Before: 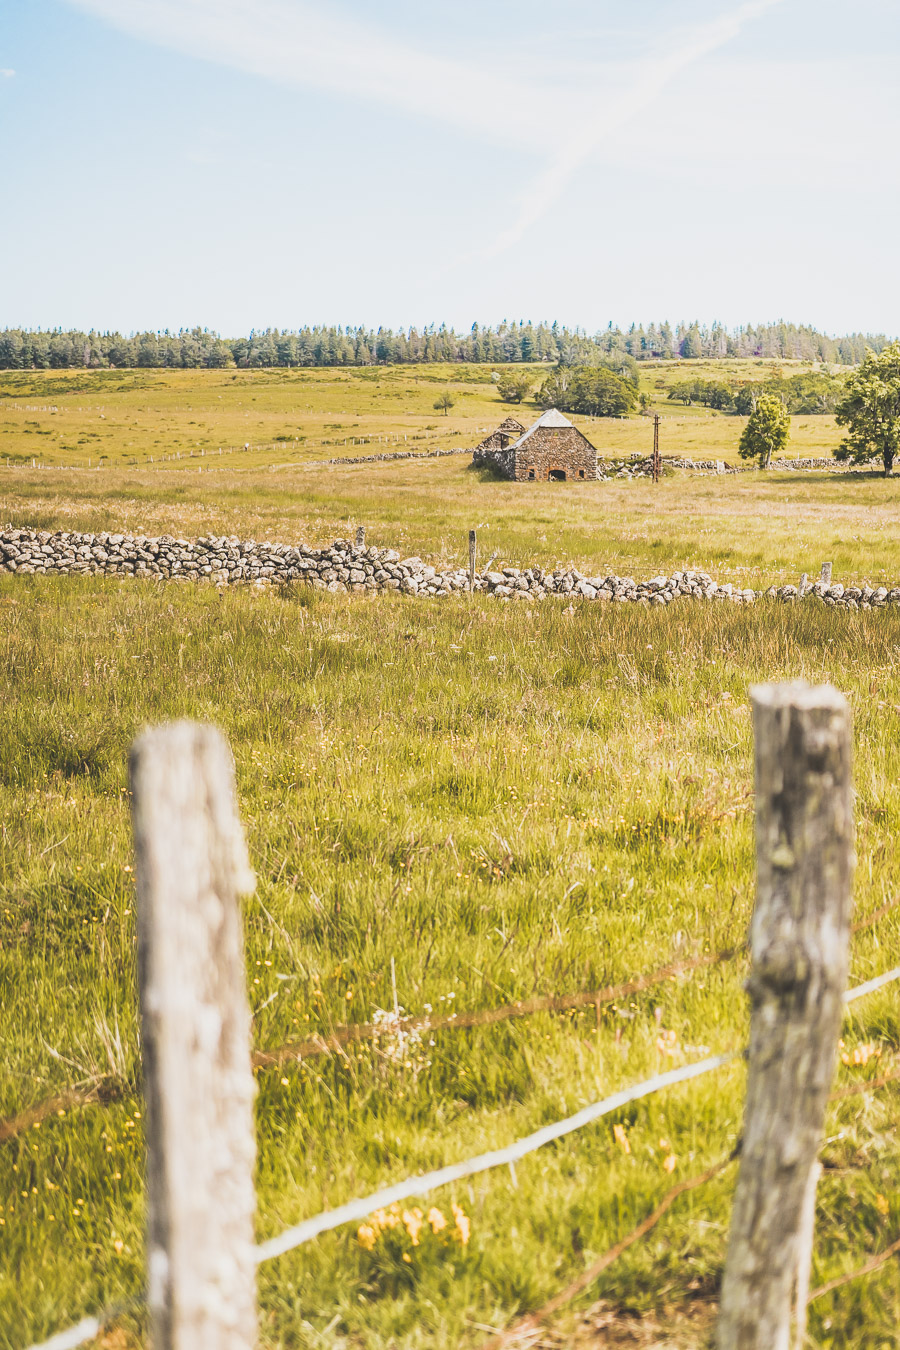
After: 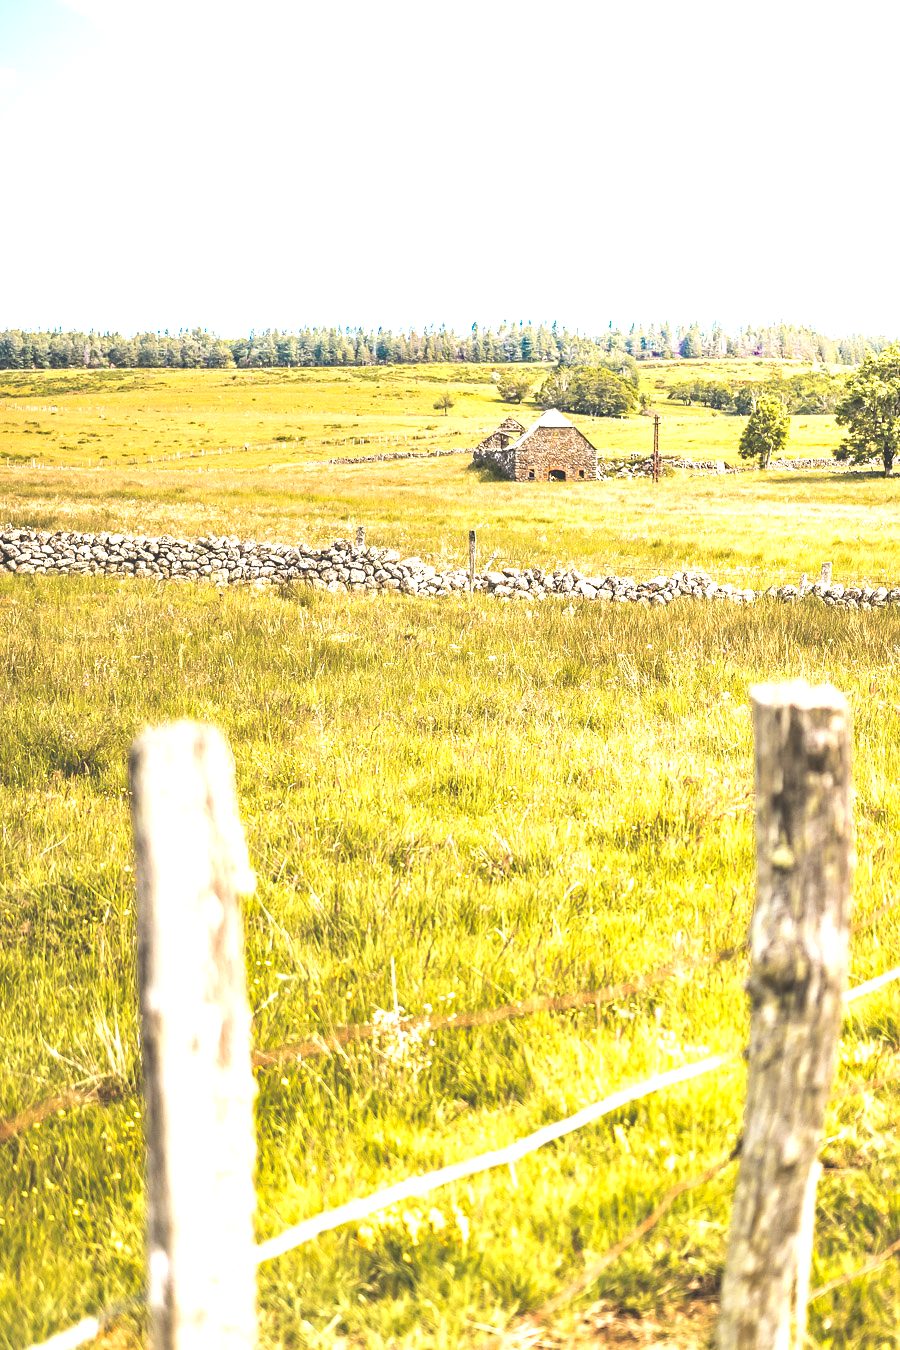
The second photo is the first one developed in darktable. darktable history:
exposure: exposure 0.94 EV, compensate highlight preservation false
haze removal: strength 0.288, distance 0.252, compatibility mode true, adaptive false
